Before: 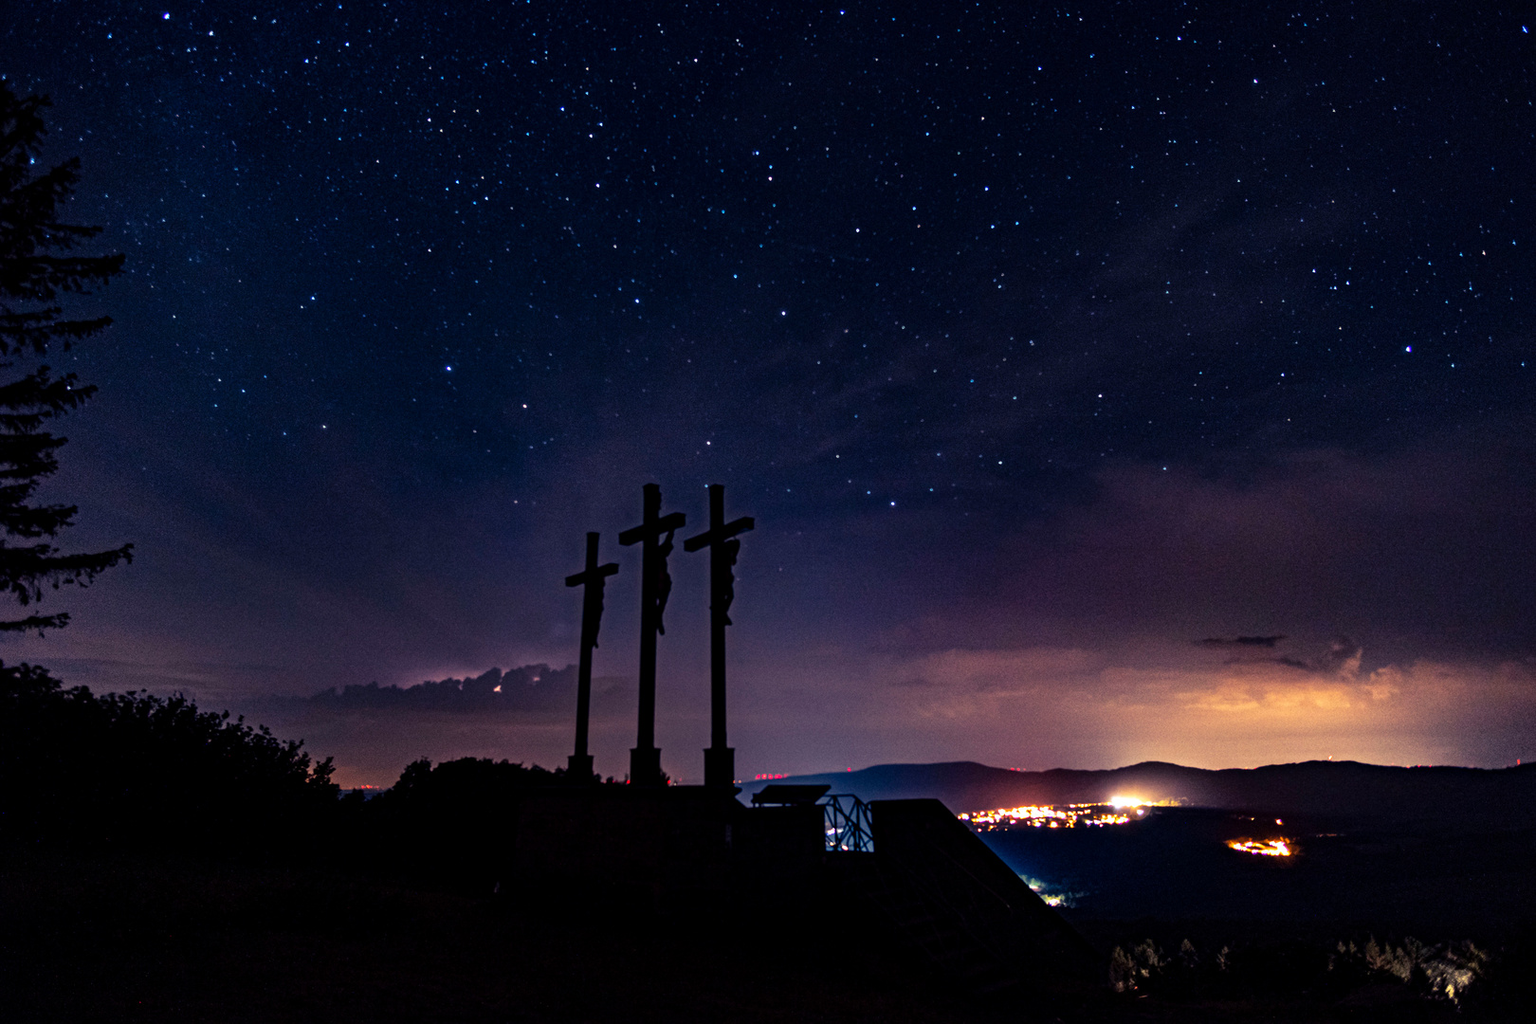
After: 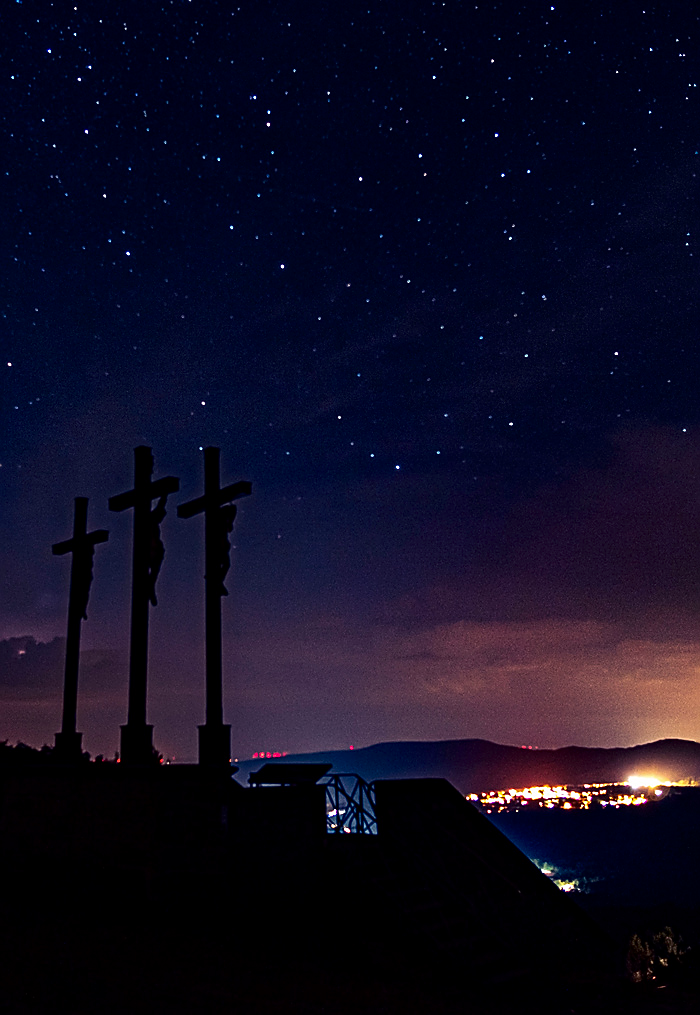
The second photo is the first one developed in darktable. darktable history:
contrast brightness saturation: contrast 0.068, brightness -0.142, saturation 0.109
crop: left 33.638%, top 5.936%, right 23.142%
sharpen: radius 1.37, amount 1.248, threshold 0.793
